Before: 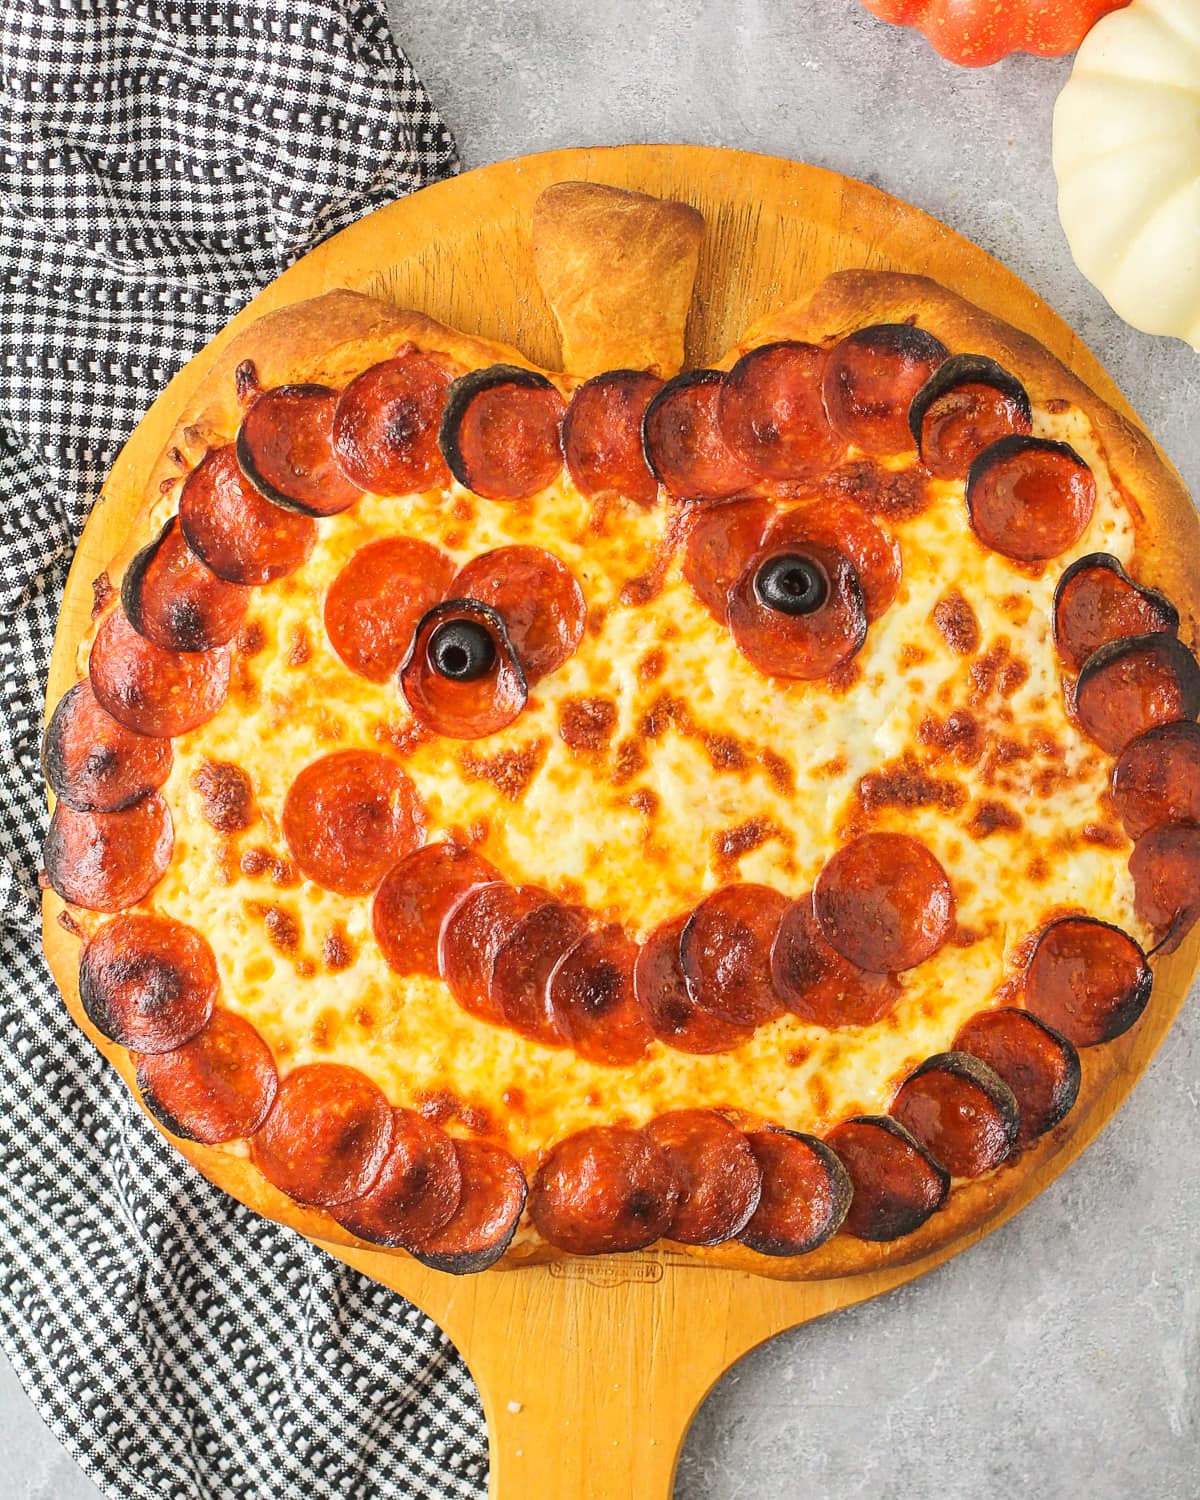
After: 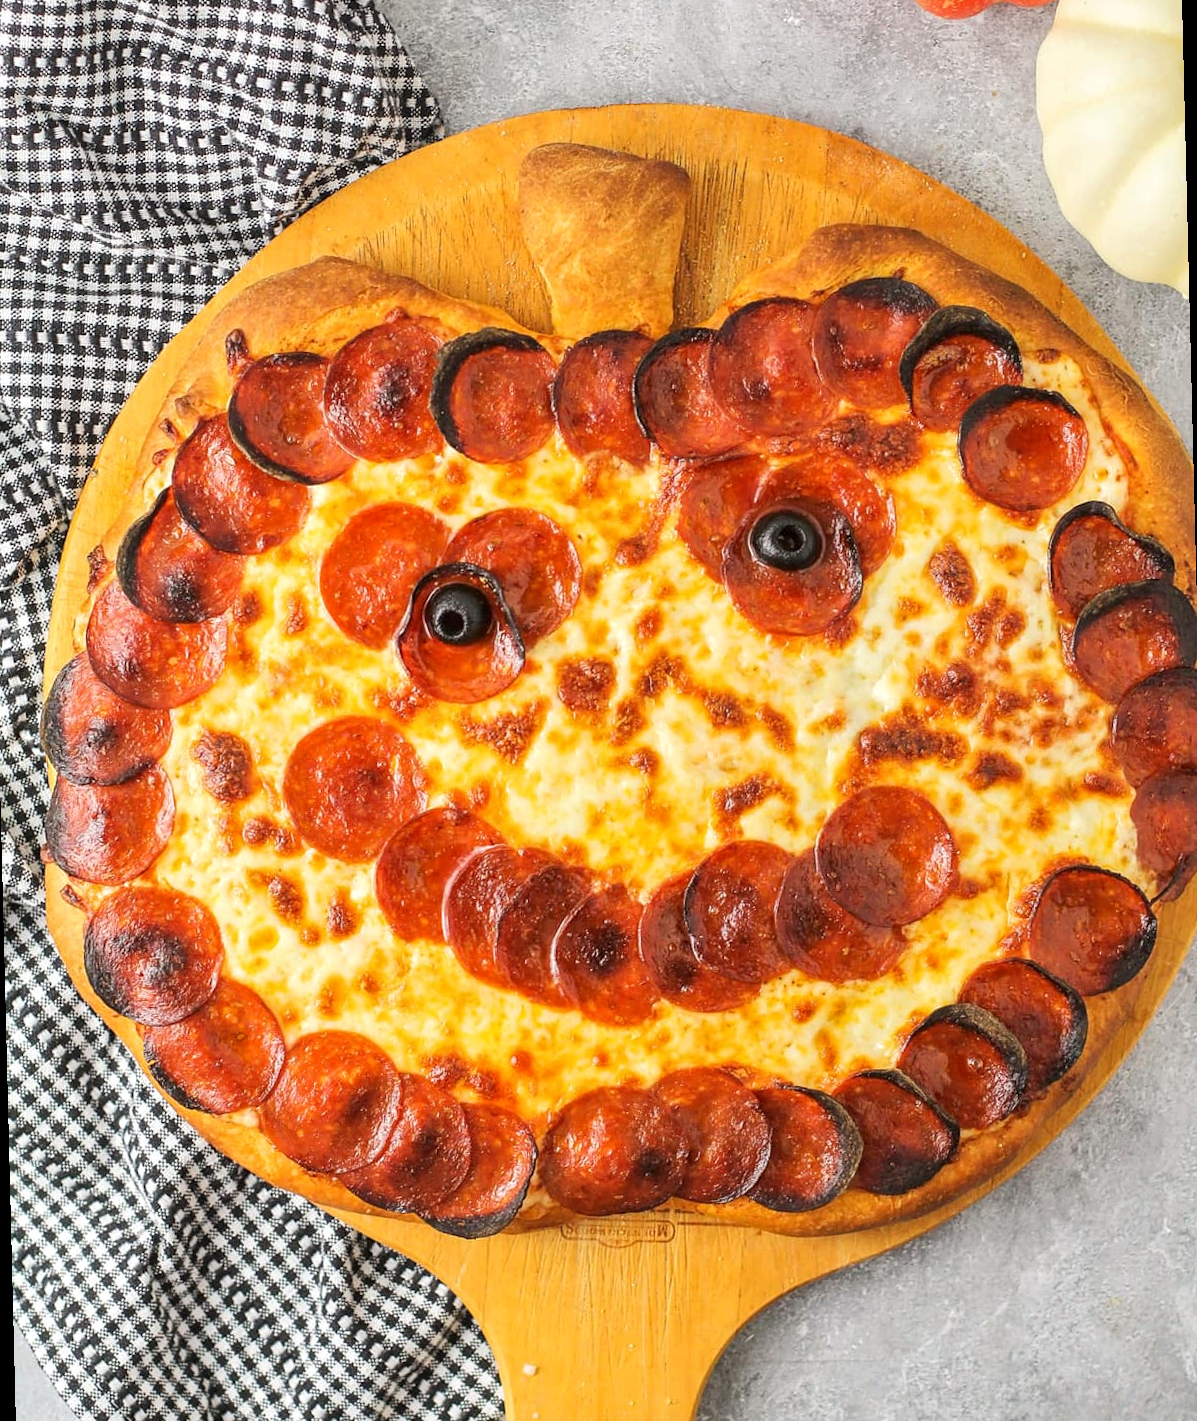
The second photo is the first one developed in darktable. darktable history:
rotate and perspective: rotation -1.42°, crop left 0.016, crop right 0.984, crop top 0.035, crop bottom 0.965
local contrast: highlights 100%, shadows 100%, detail 120%, midtone range 0.2
